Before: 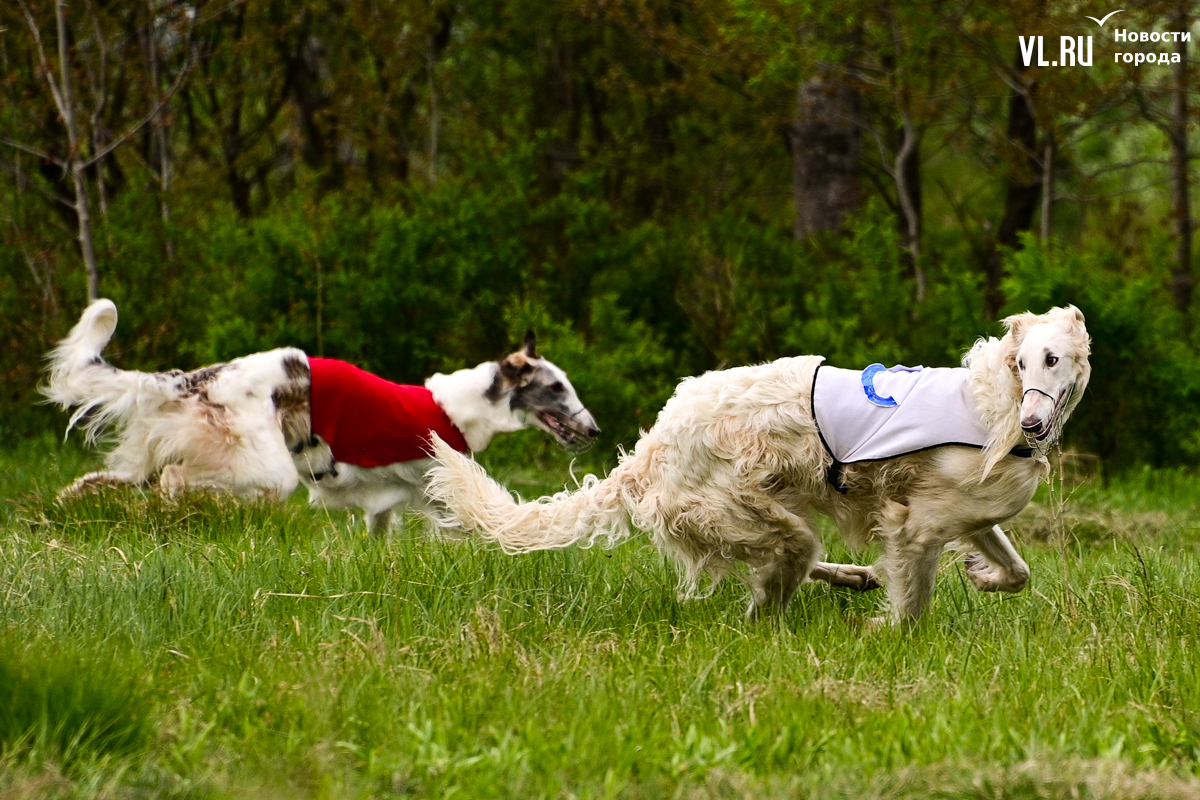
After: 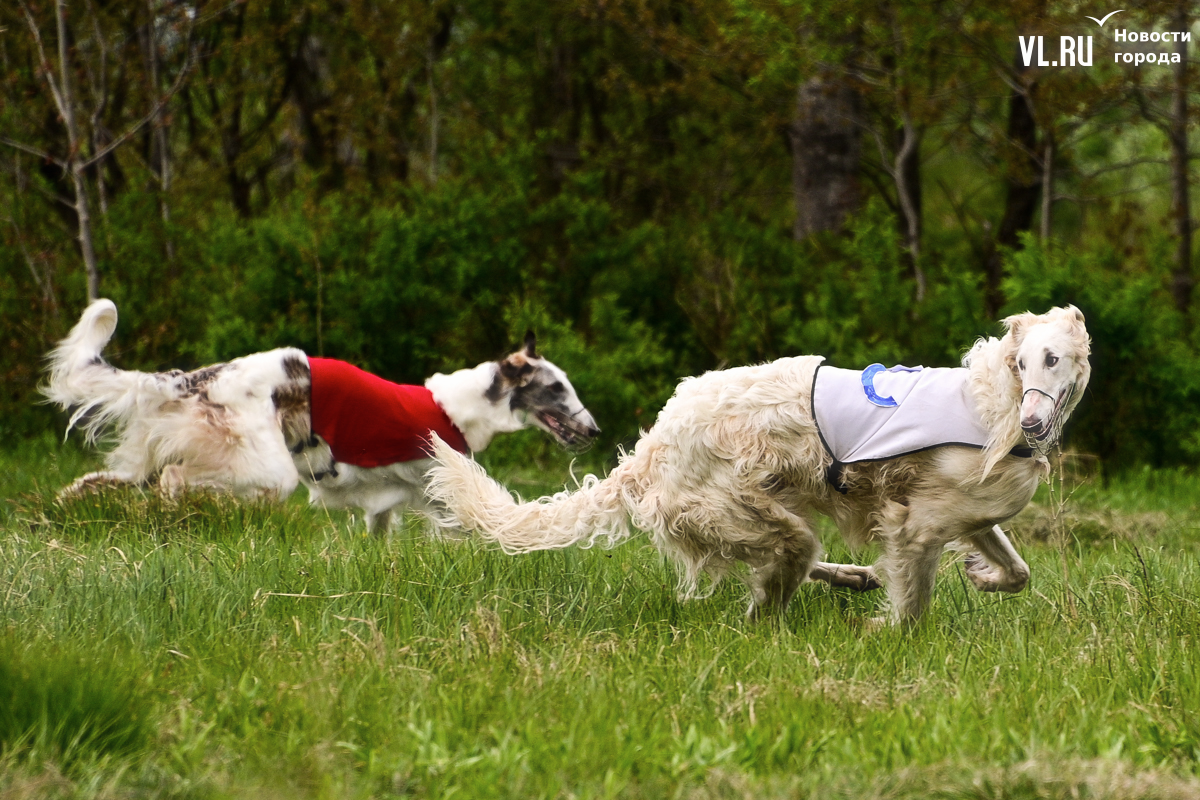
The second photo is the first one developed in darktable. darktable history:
haze removal: strength -0.092, compatibility mode true, adaptive false
contrast brightness saturation: saturation -0.062
